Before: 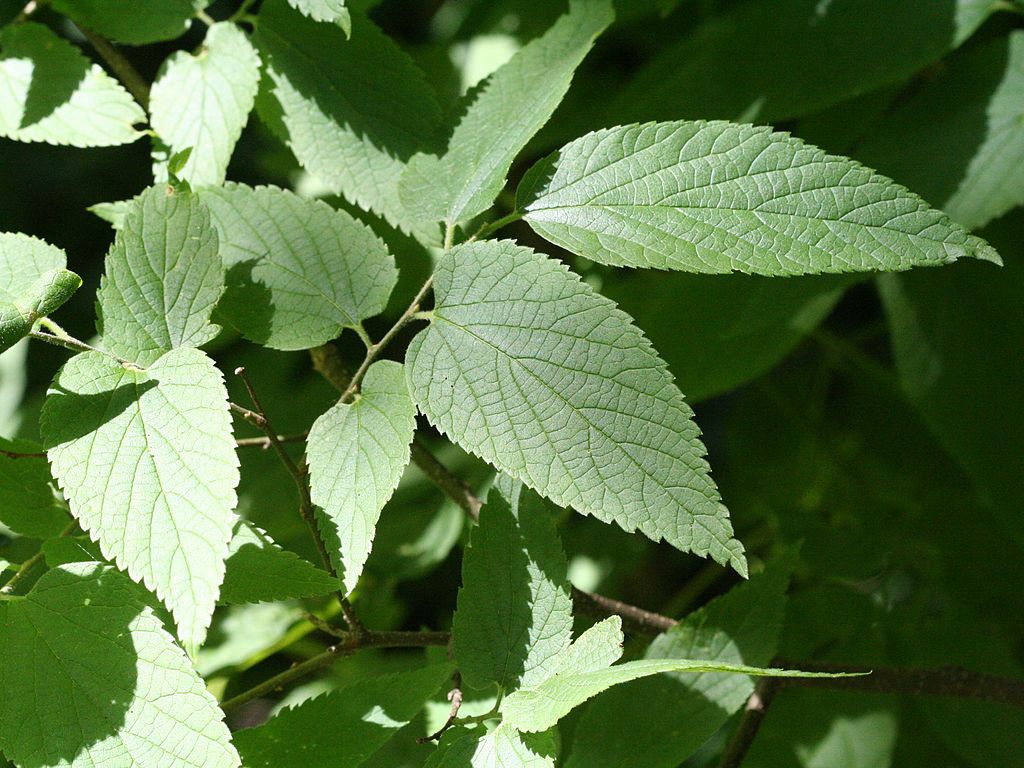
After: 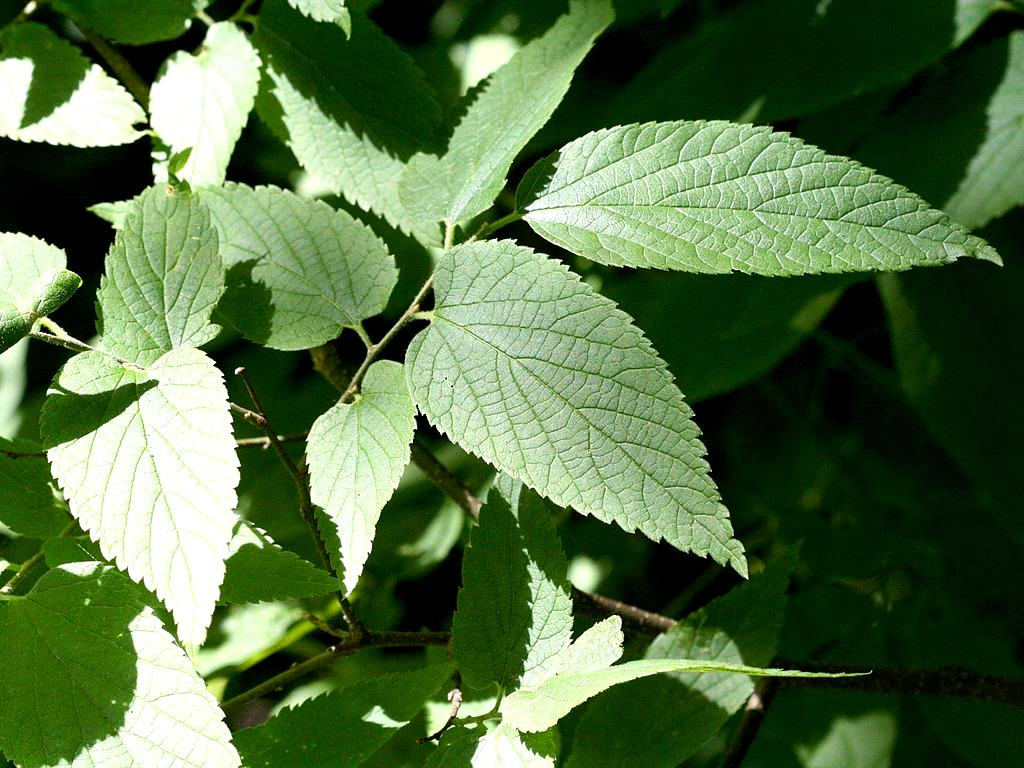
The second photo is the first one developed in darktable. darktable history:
tone equalizer: -8 EV -0.45 EV, -7 EV -0.417 EV, -6 EV -0.346 EV, -5 EV -0.194 EV, -3 EV 0.211 EV, -2 EV 0.318 EV, -1 EV 0.394 EV, +0 EV 0.423 EV, edges refinement/feathering 500, mask exposure compensation -1.57 EV, preserve details no
exposure: black level correction 0.01, exposure 0.006 EV, compensate highlight preservation false
